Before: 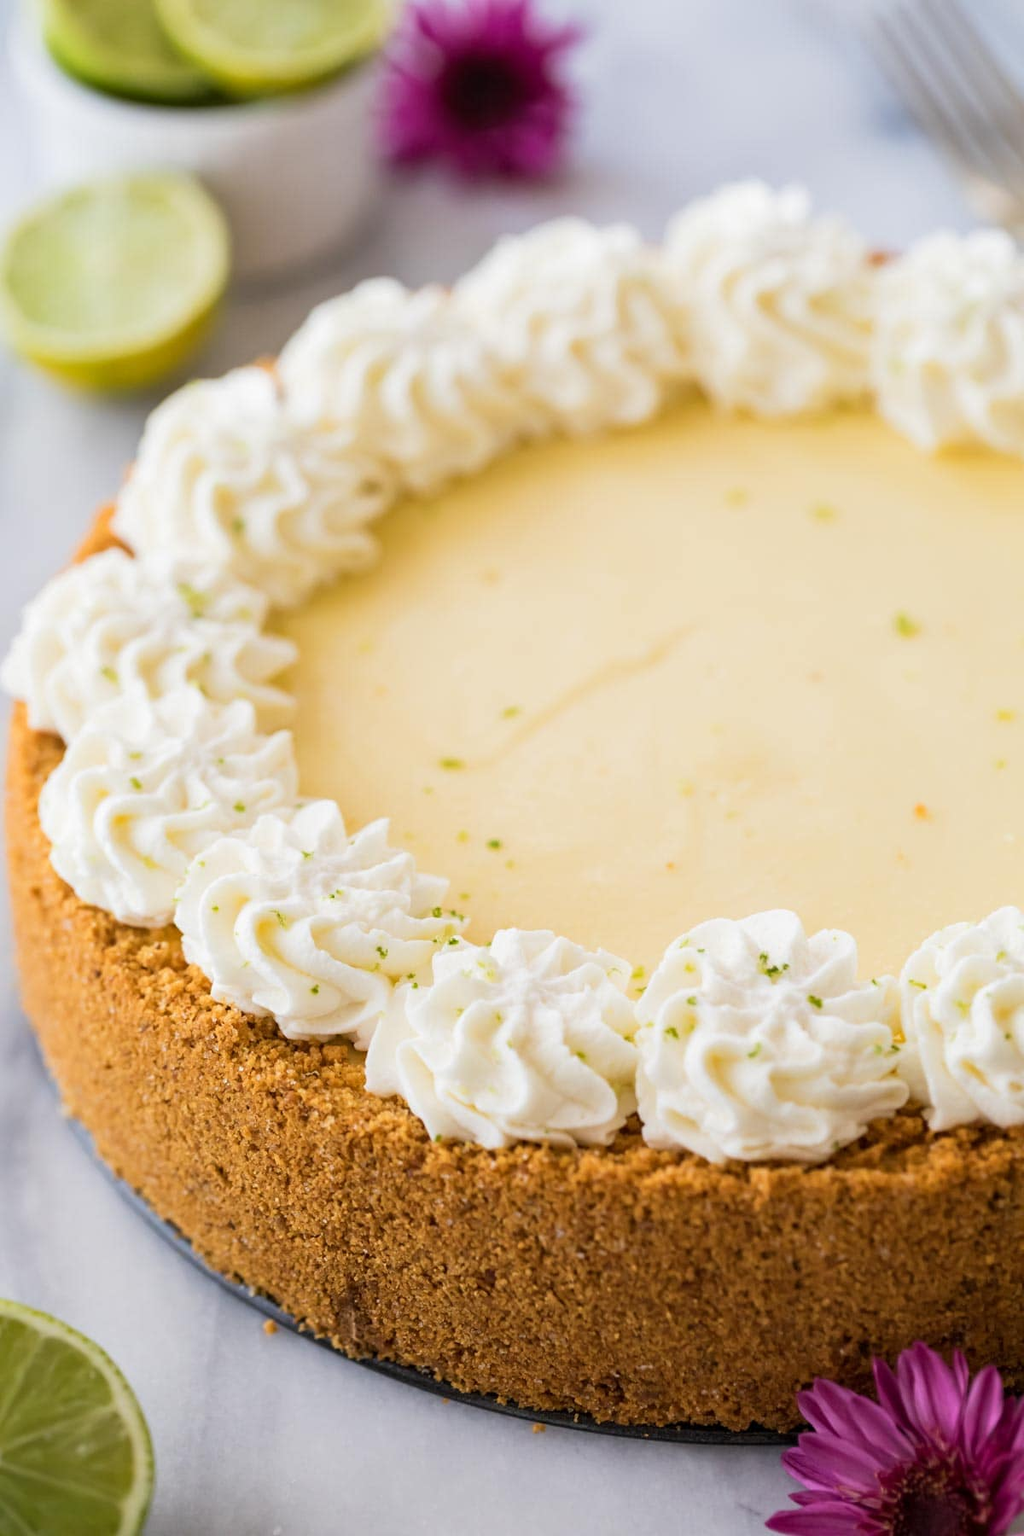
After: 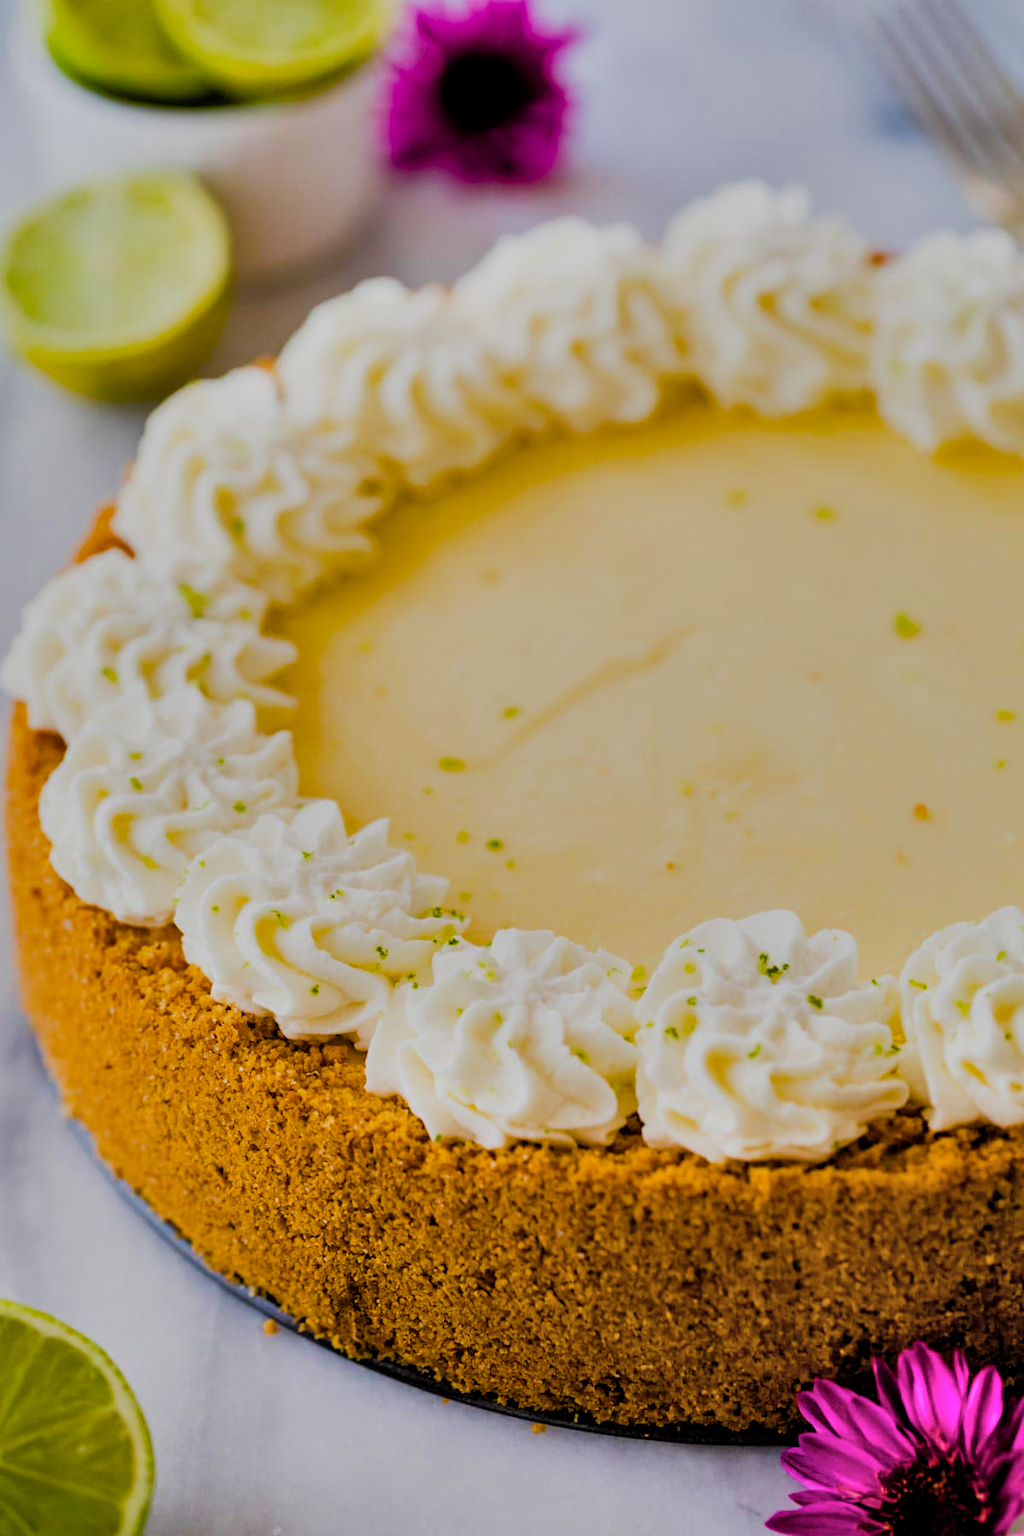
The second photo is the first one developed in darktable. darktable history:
filmic rgb: middle gray luminance 28.96%, black relative exposure -10.27 EV, white relative exposure 5.47 EV, target black luminance 0%, hardness 3.97, latitude 2.12%, contrast 1.127, highlights saturation mix 3.99%, shadows ↔ highlights balance 15.95%
shadows and highlights: shadows 60.76, highlights -60.16, soften with gaussian
color balance rgb: global offset › luminance -0.511%, perceptual saturation grading › global saturation 20%, perceptual saturation grading › highlights -24.788%, perceptual saturation grading › shadows 50.589%, global vibrance 50.409%
